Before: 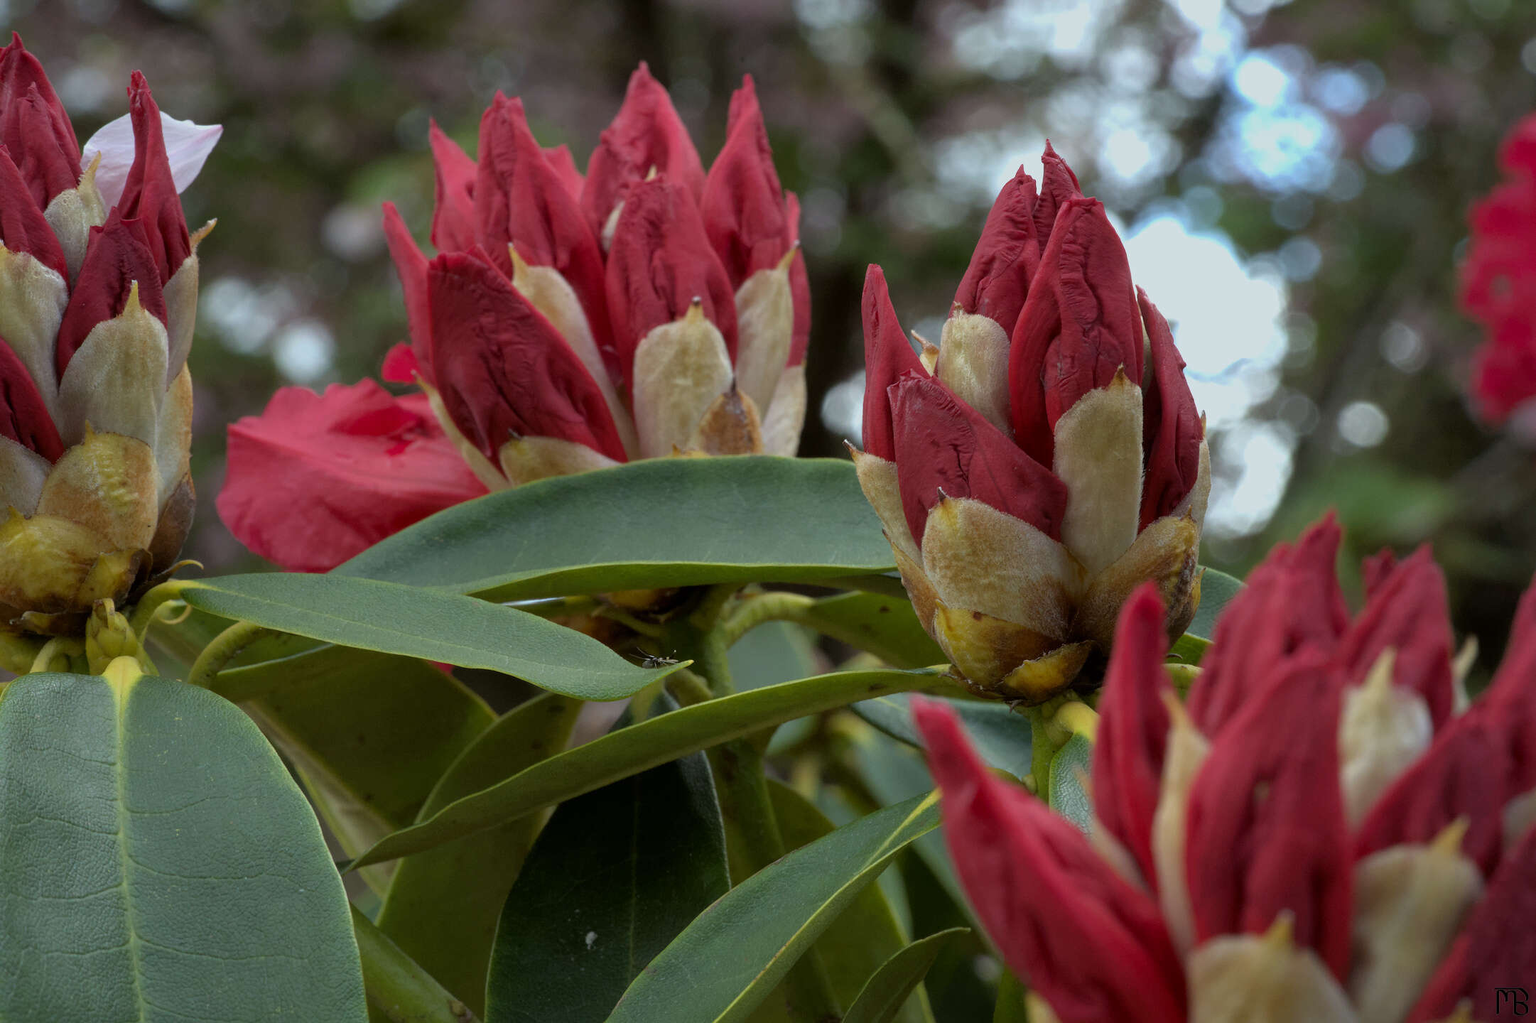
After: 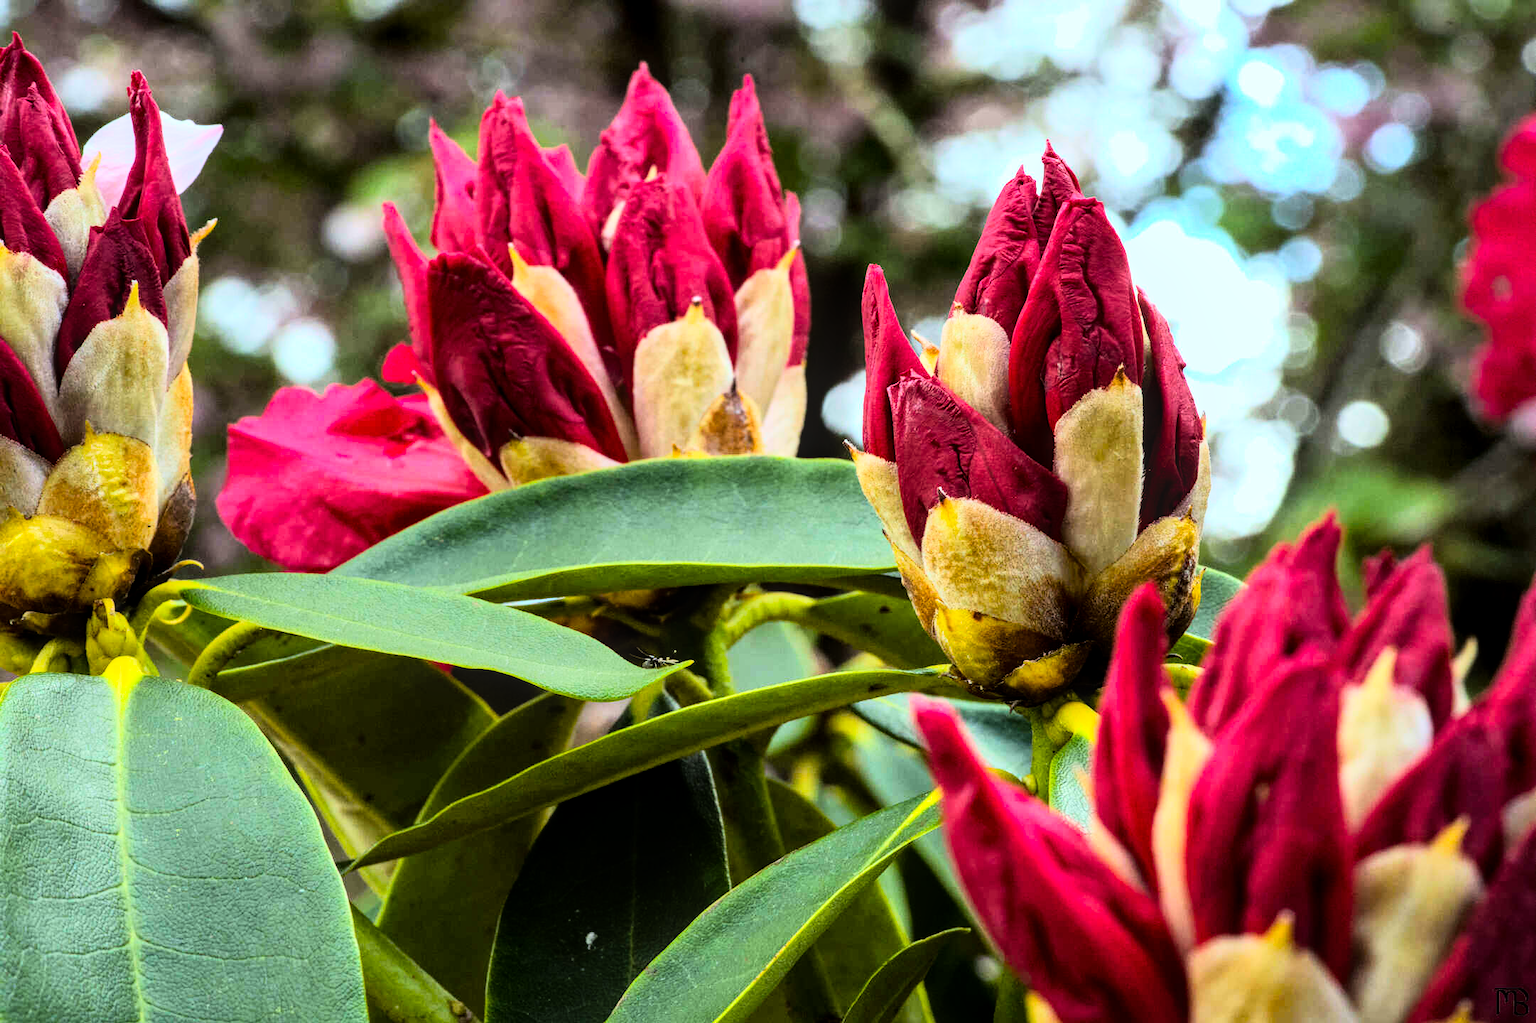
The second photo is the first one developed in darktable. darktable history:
rgb curve: curves: ch0 [(0, 0) (0.21, 0.15) (0.24, 0.21) (0.5, 0.75) (0.75, 0.96) (0.89, 0.99) (1, 1)]; ch1 [(0, 0.02) (0.21, 0.13) (0.25, 0.2) (0.5, 0.67) (0.75, 0.9) (0.89, 0.97) (1, 1)]; ch2 [(0, 0.02) (0.21, 0.13) (0.25, 0.2) (0.5, 0.67) (0.75, 0.9) (0.89, 0.97) (1, 1)], compensate middle gray true
contrast brightness saturation: contrast 0.04, saturation 0.07
local contrast: on, module defaults
color balance rgb: perceptual saturation grading › global saturation 25%, perceptual brilliance grading › mid-tones 10%, perceptual brilliance grading › shadows 15%, global vibrance 20%
